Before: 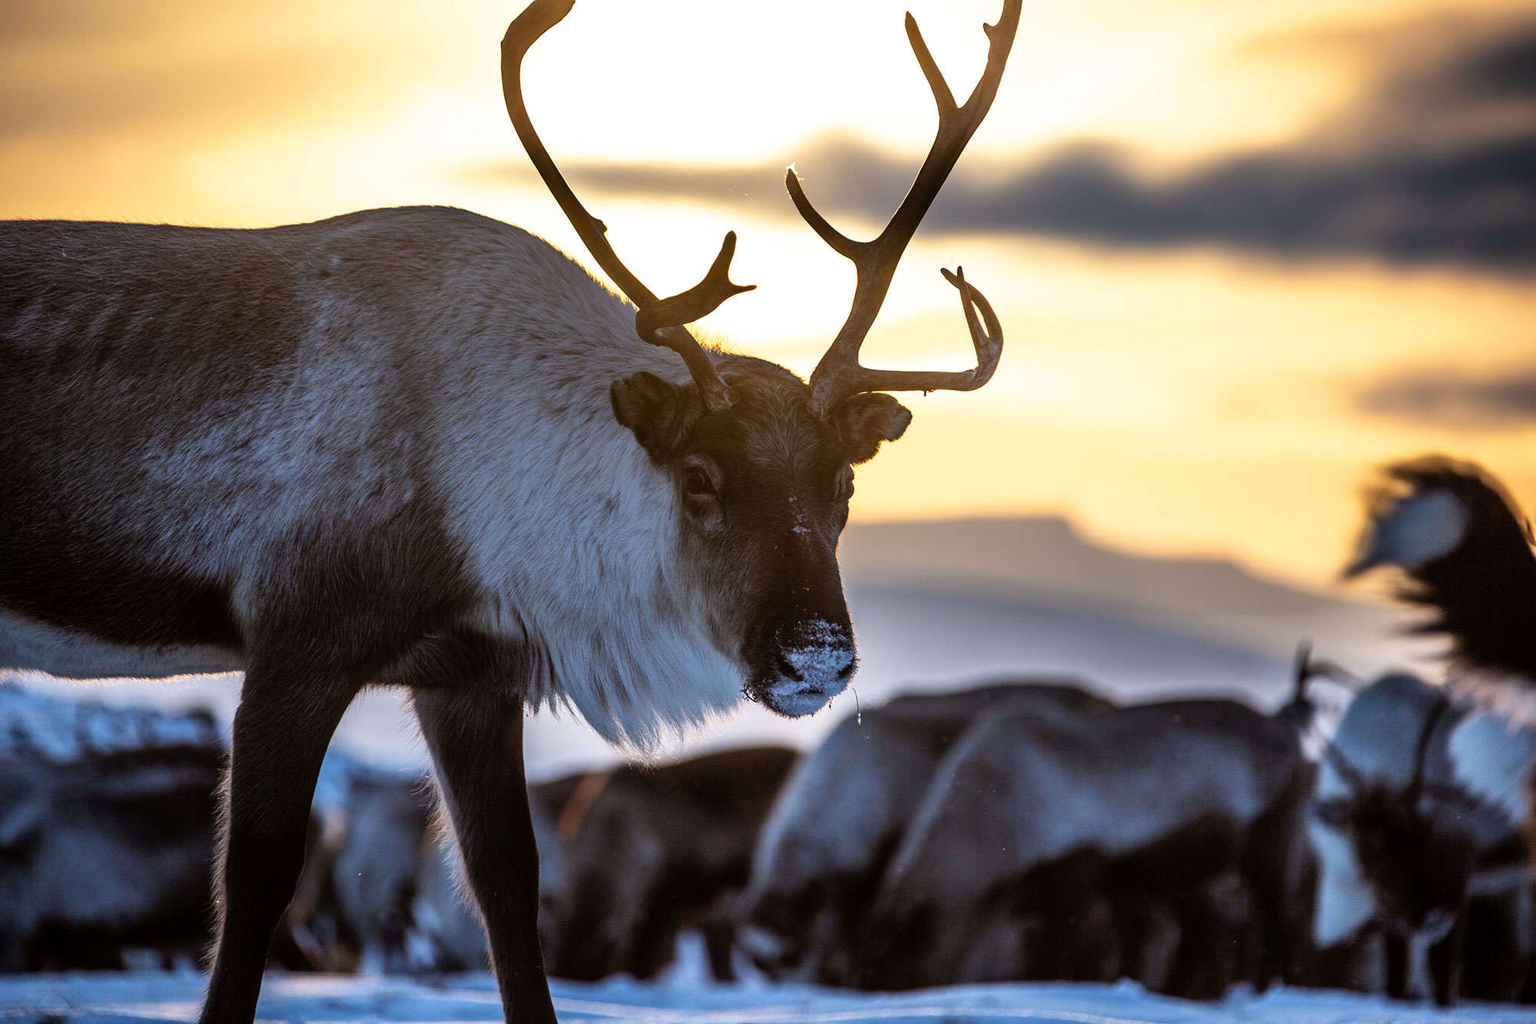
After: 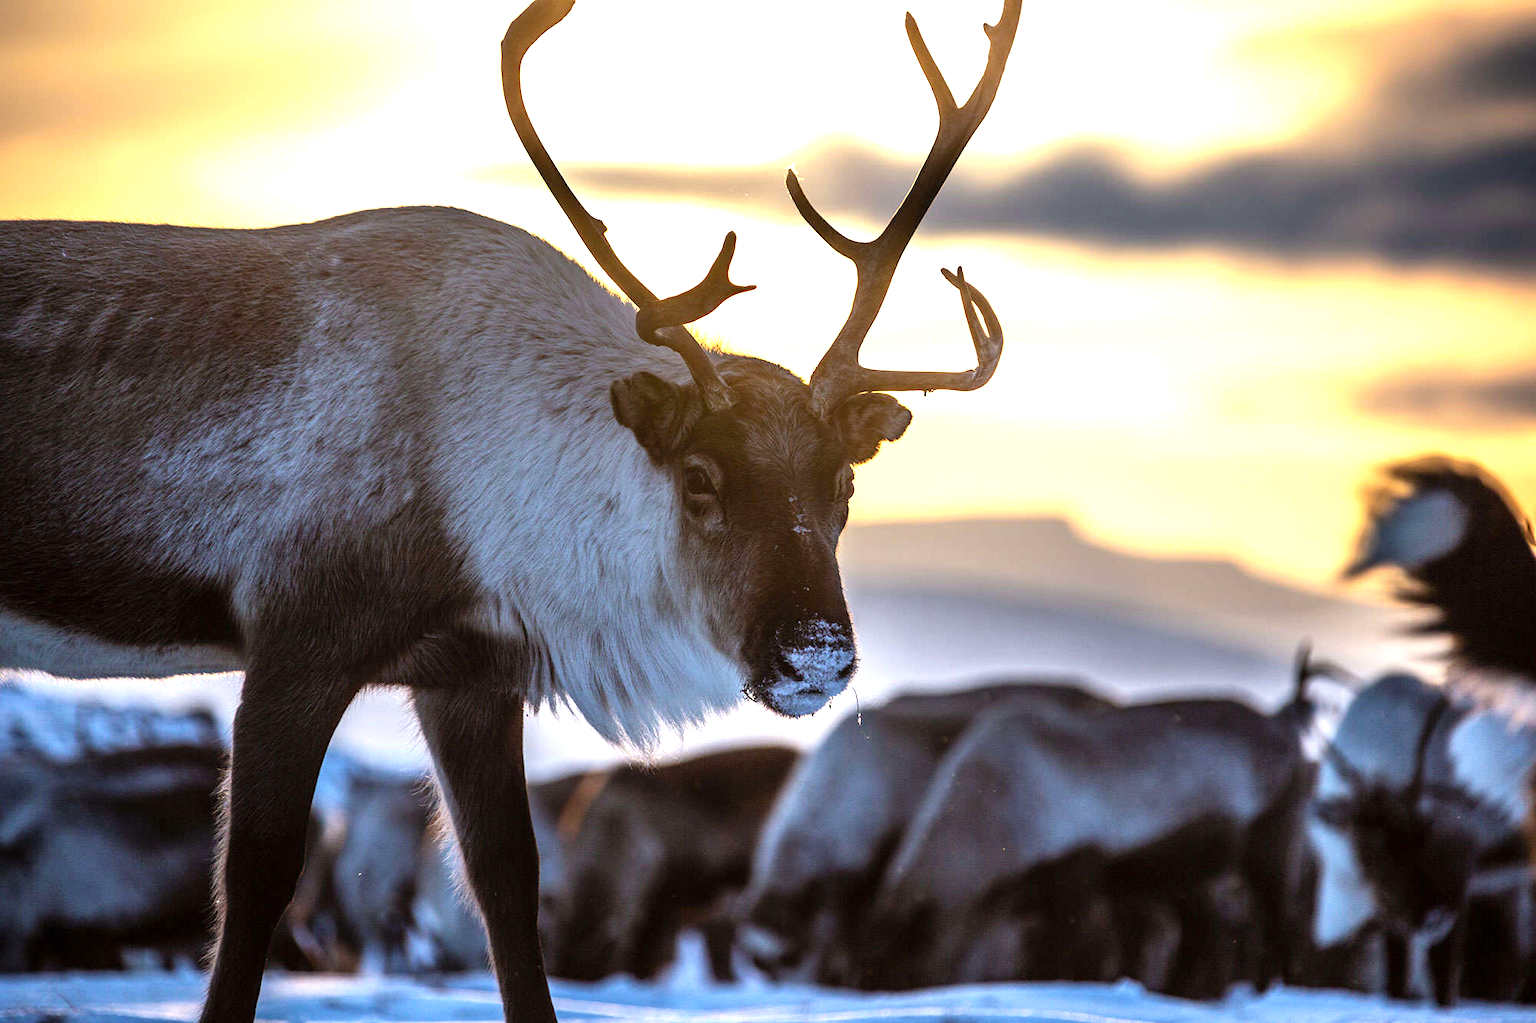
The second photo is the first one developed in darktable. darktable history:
exposure: black level correction 0, exposure 0.692 EV, compensate exposure bias true, compensate highlight preservation false
